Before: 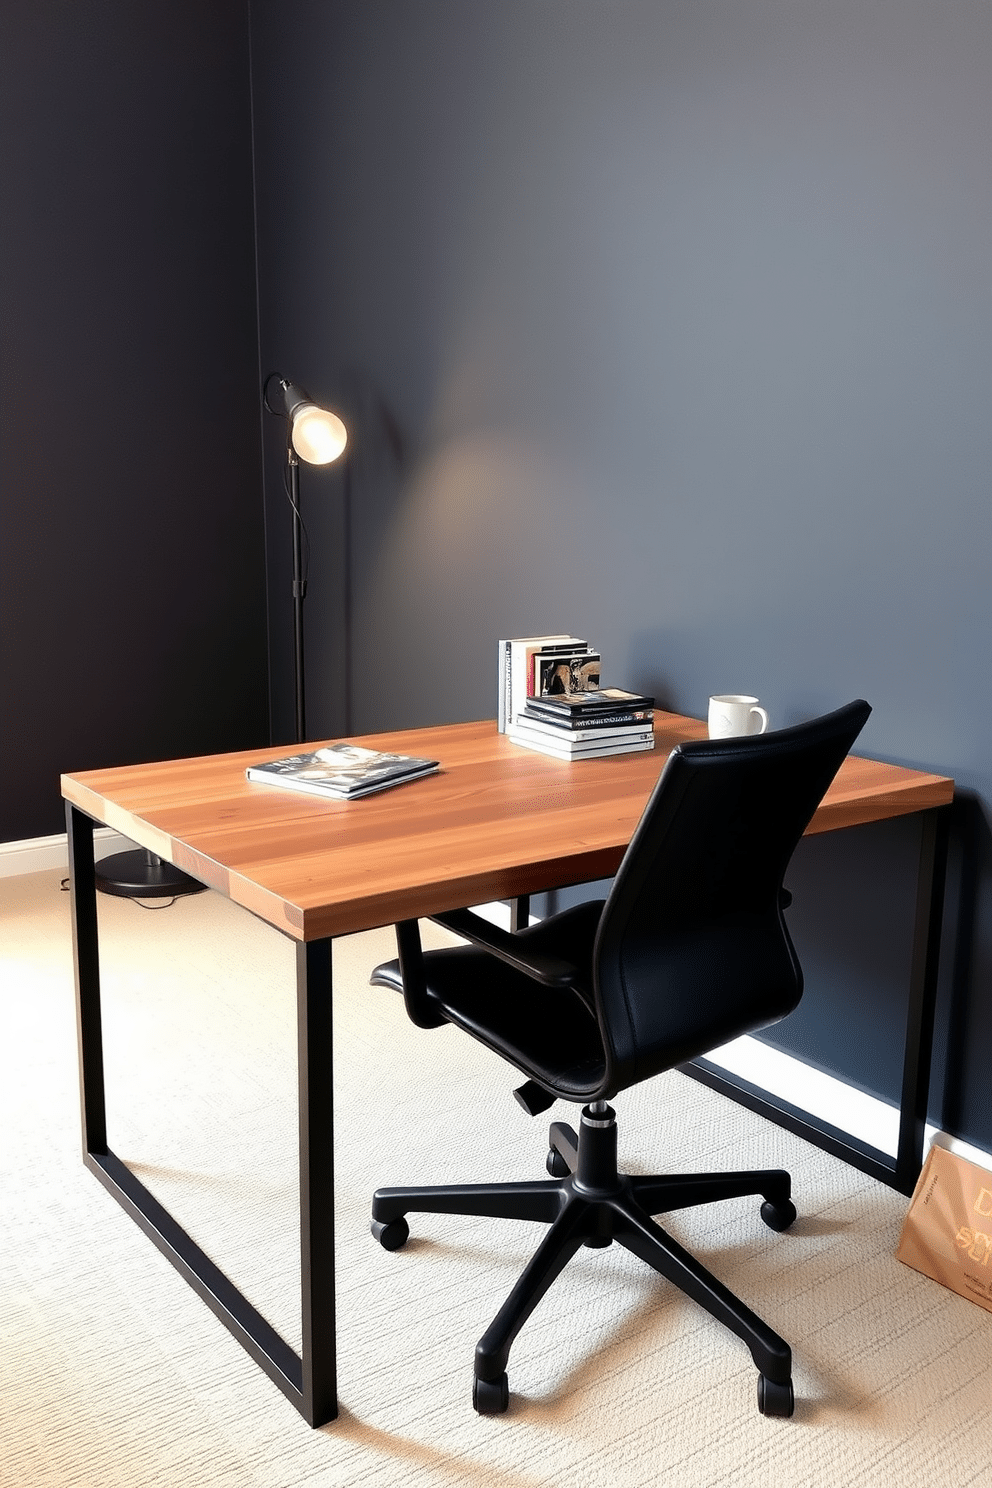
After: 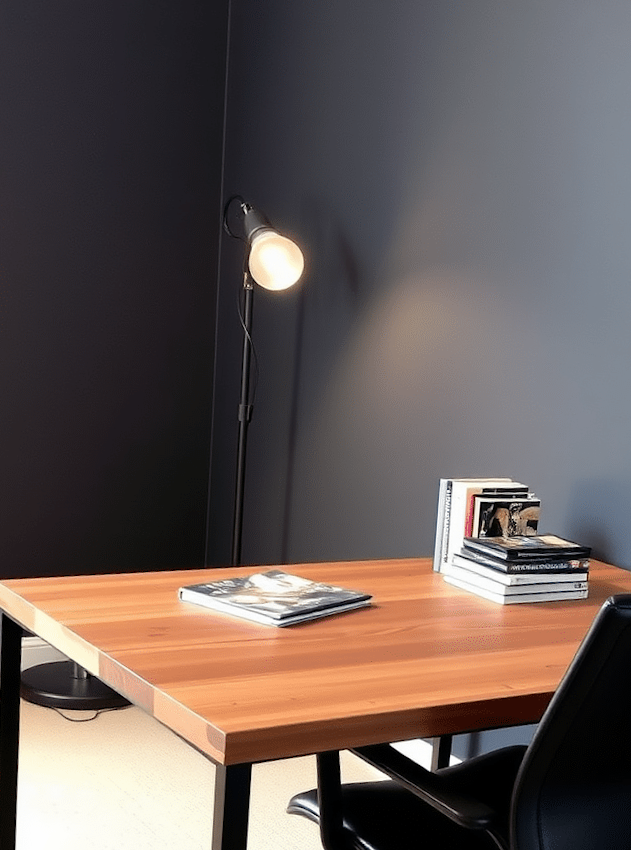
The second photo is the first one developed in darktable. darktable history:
crop and rotate: angle -4.19°, left 2.08%, top 6.707%, right 27.497%, bottom 30.023%
